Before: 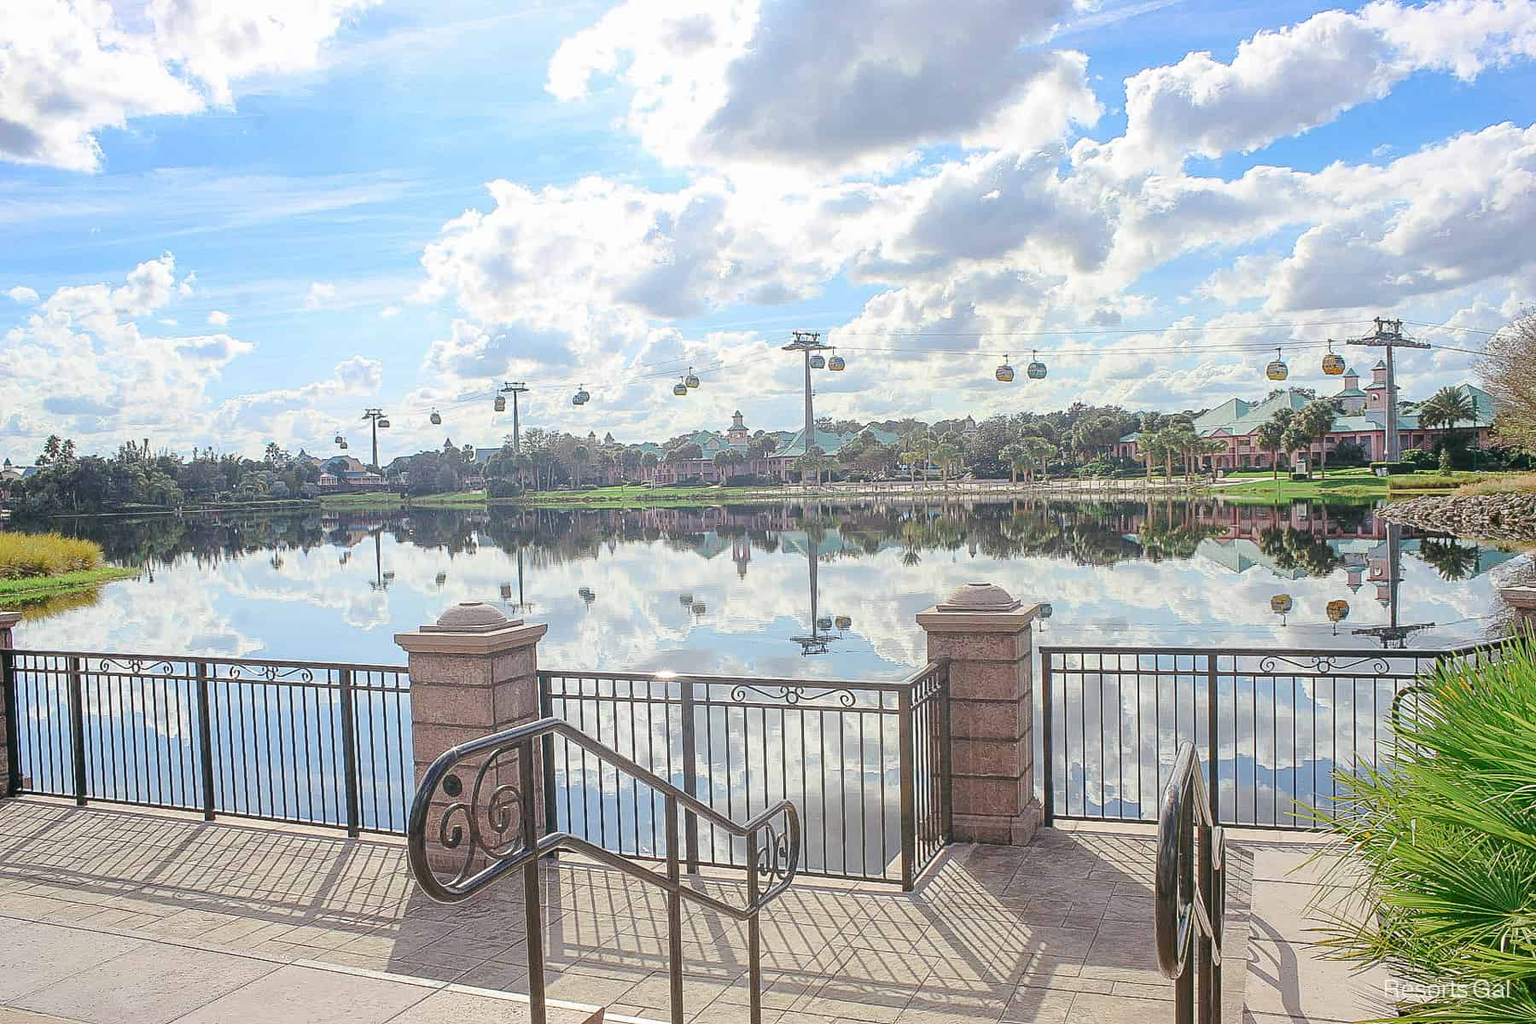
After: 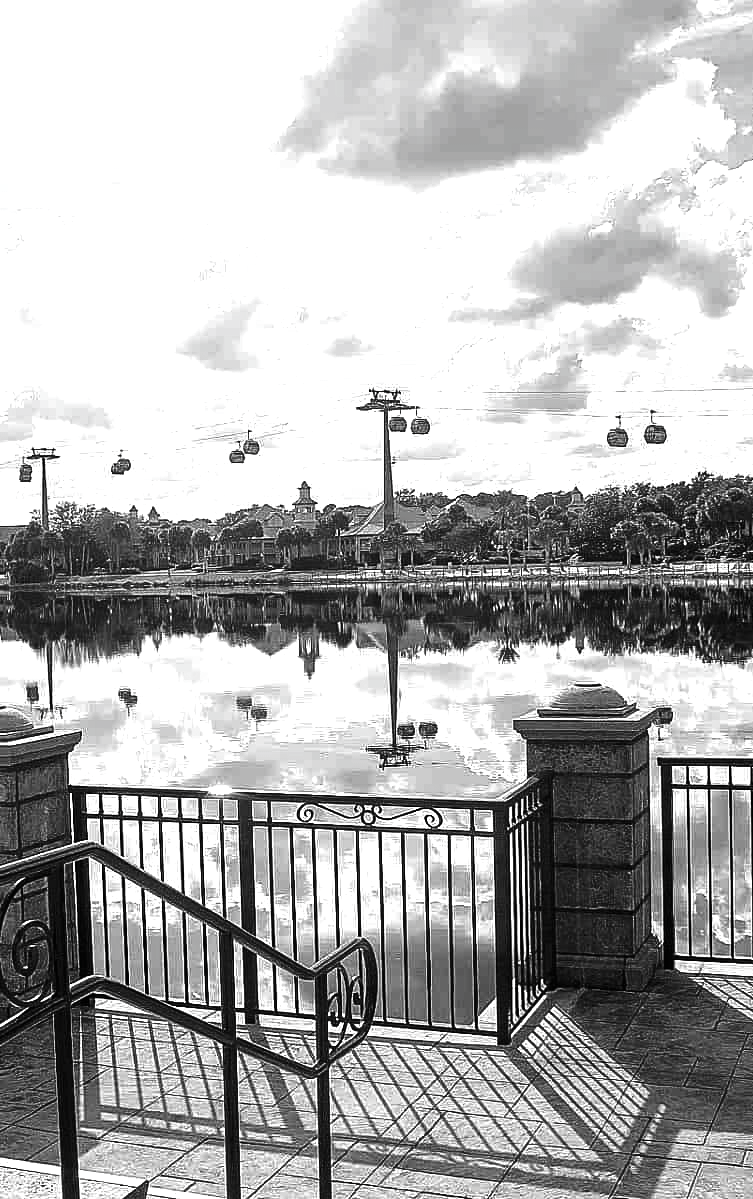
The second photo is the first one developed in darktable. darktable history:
exposure: black level correction 0.006, compensate highlight preservation false
tone equalizer: -8 EV -0.779 EV, -7 EV -0.681 EV, -6 EV -0.64 EV, -5 EV -0.376 EV, -3 EV 0.37 EV, -2 EV 0.6 EV, -1 EV 0.688 EV, +0 EV 0.753 EV, edges refinement/feathering 500, mask exposure compensation -1.57 EV, preserve details no
contrast brightness saturation: contrast -0.031, brightness -0.575, saturation -0.988
crop: left 31.154%, right 26.988%
